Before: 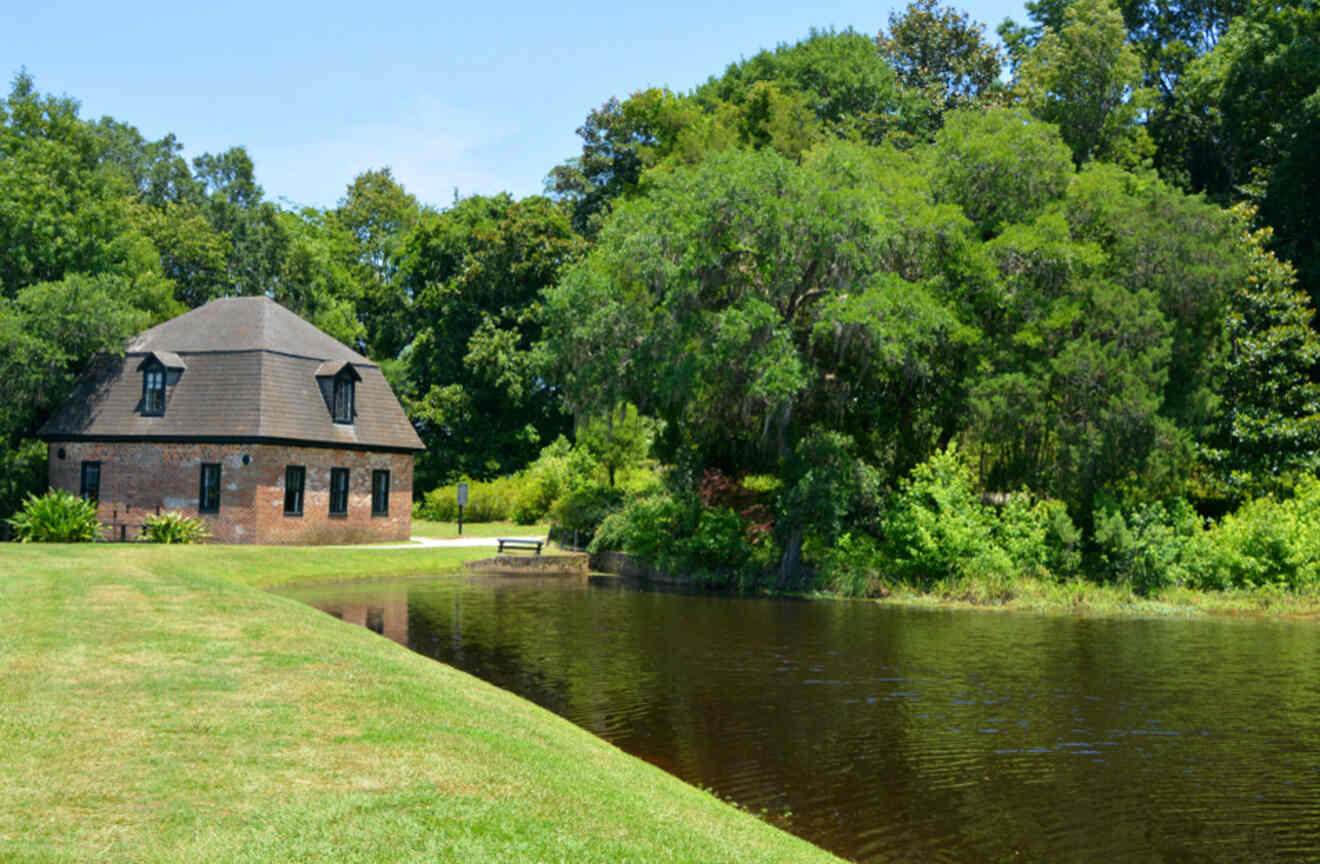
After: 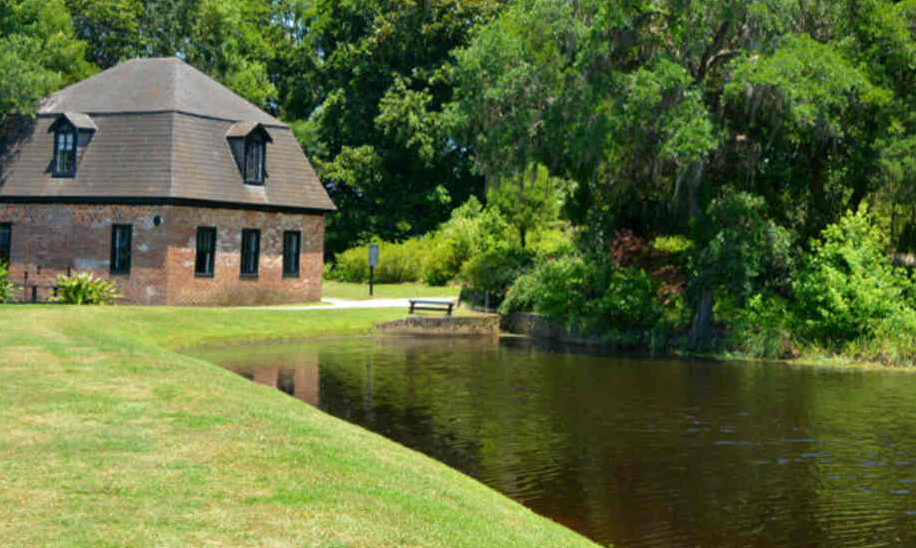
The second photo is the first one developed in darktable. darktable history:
crop: left 6.755%, top 27.766%, right 23.787%, bottom 8.796%
